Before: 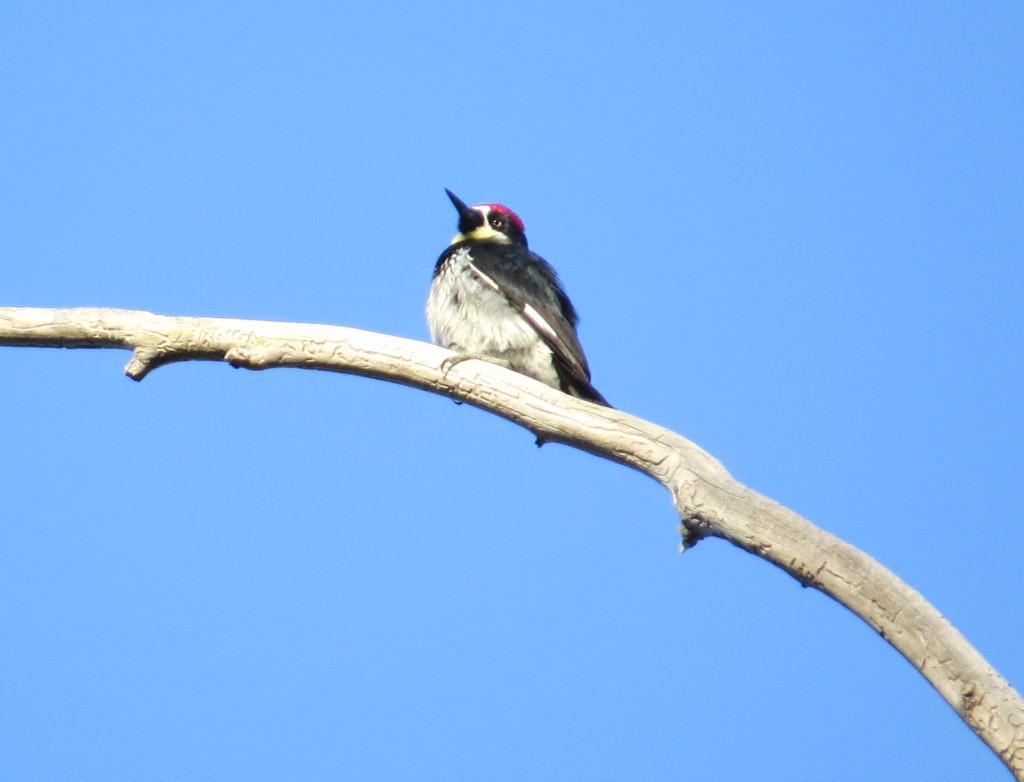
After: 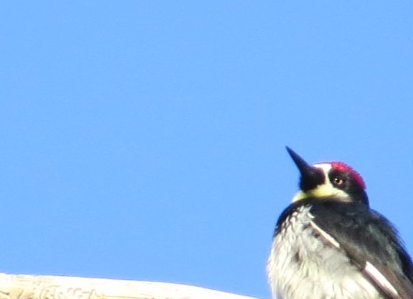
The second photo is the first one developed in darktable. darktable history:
crop: left 15.576%, top 5.433%, right 44.002%, bottom 56.209%
